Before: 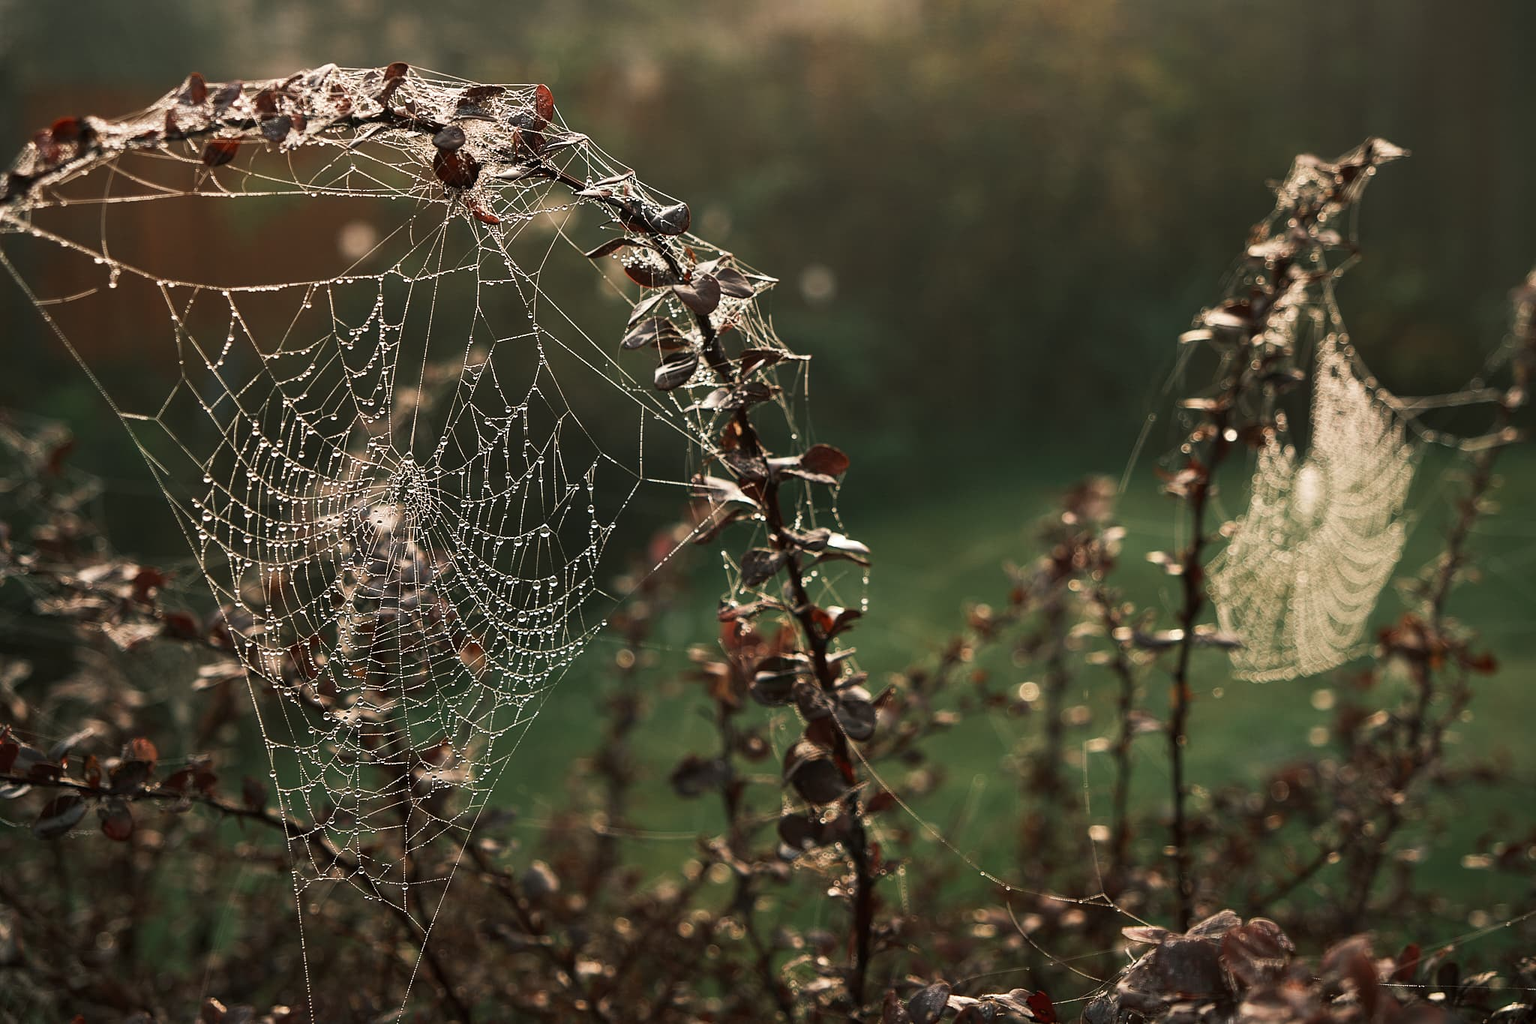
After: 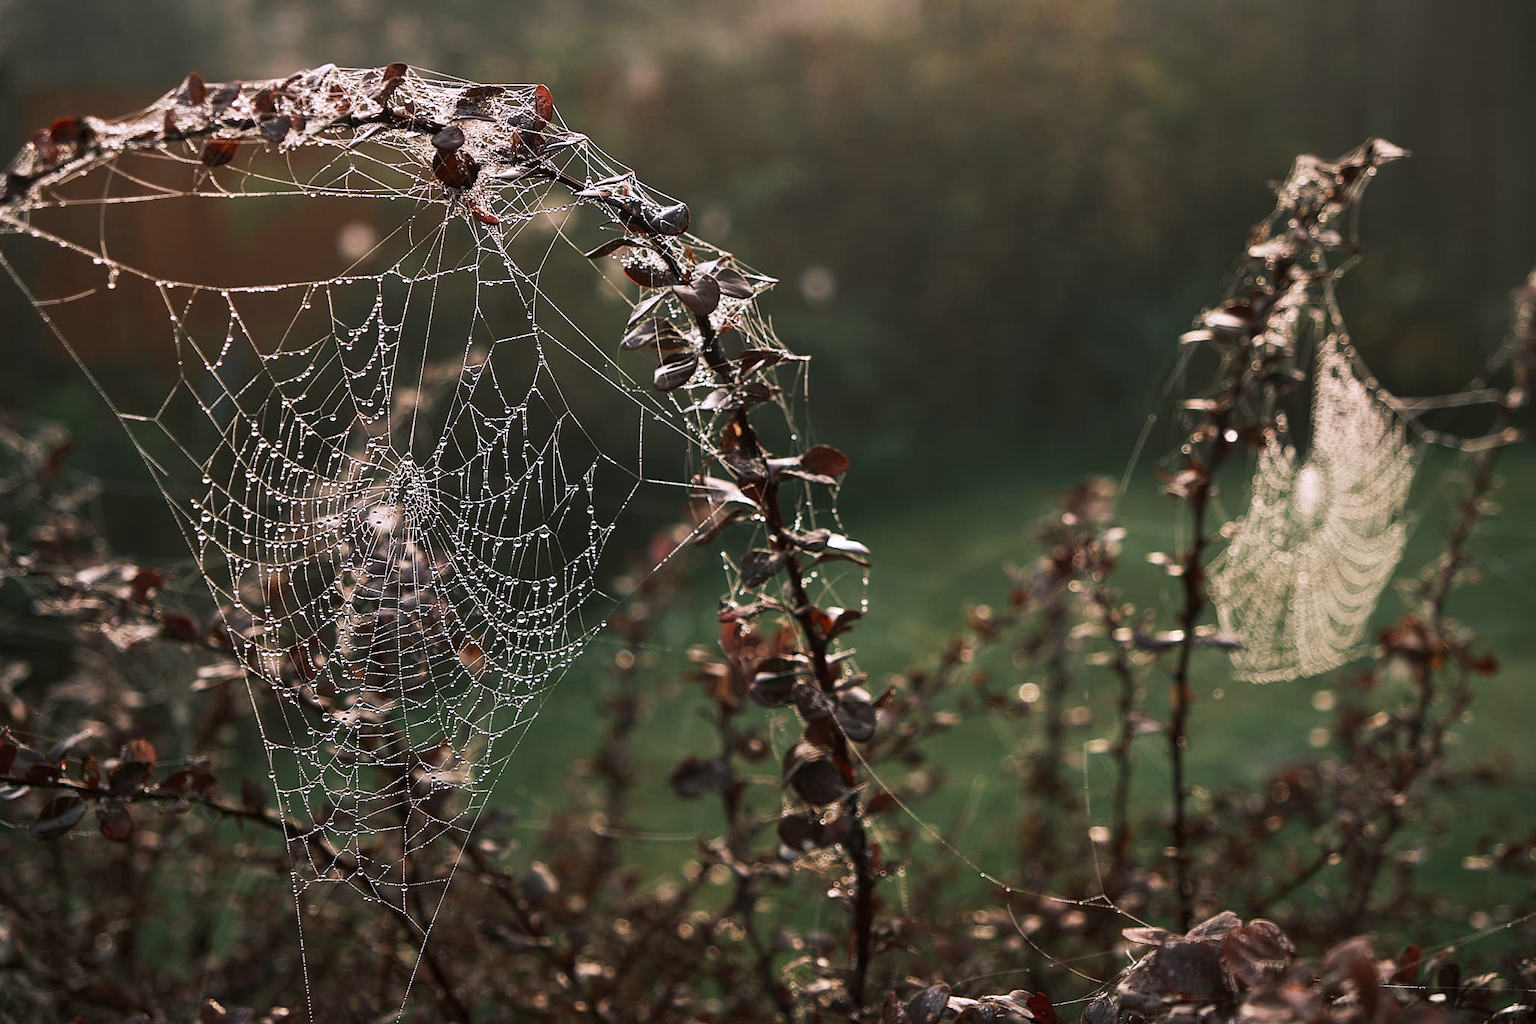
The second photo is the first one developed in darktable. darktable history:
crop and rotate: left 0.126%
white balance: red 1.004, blue 1.096
